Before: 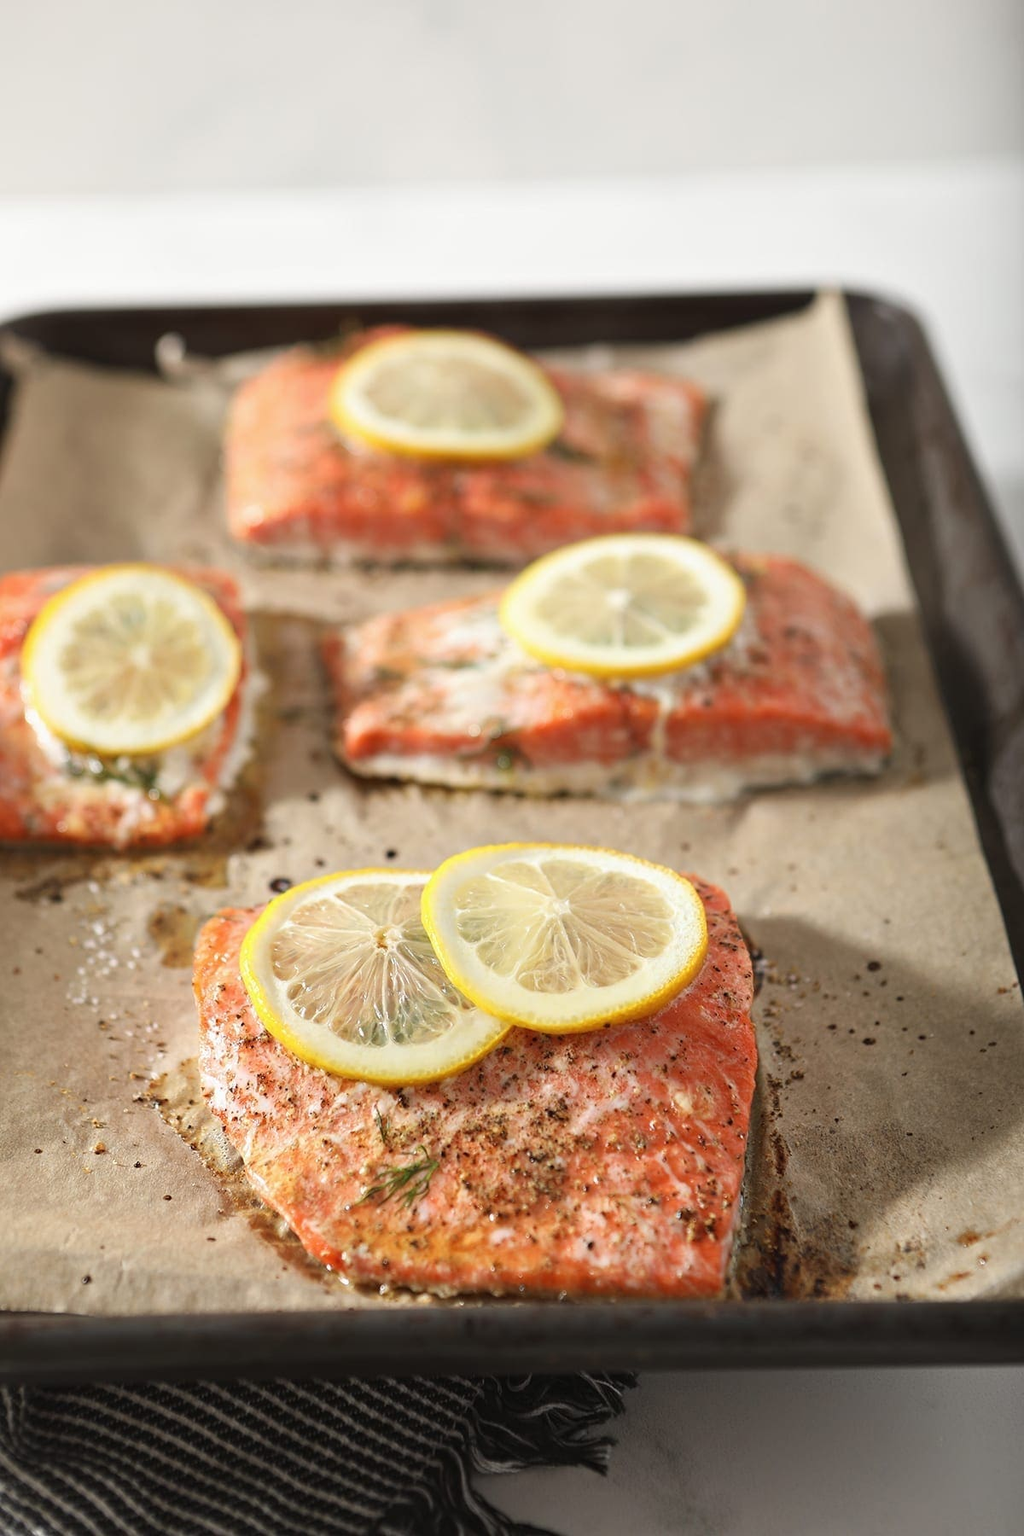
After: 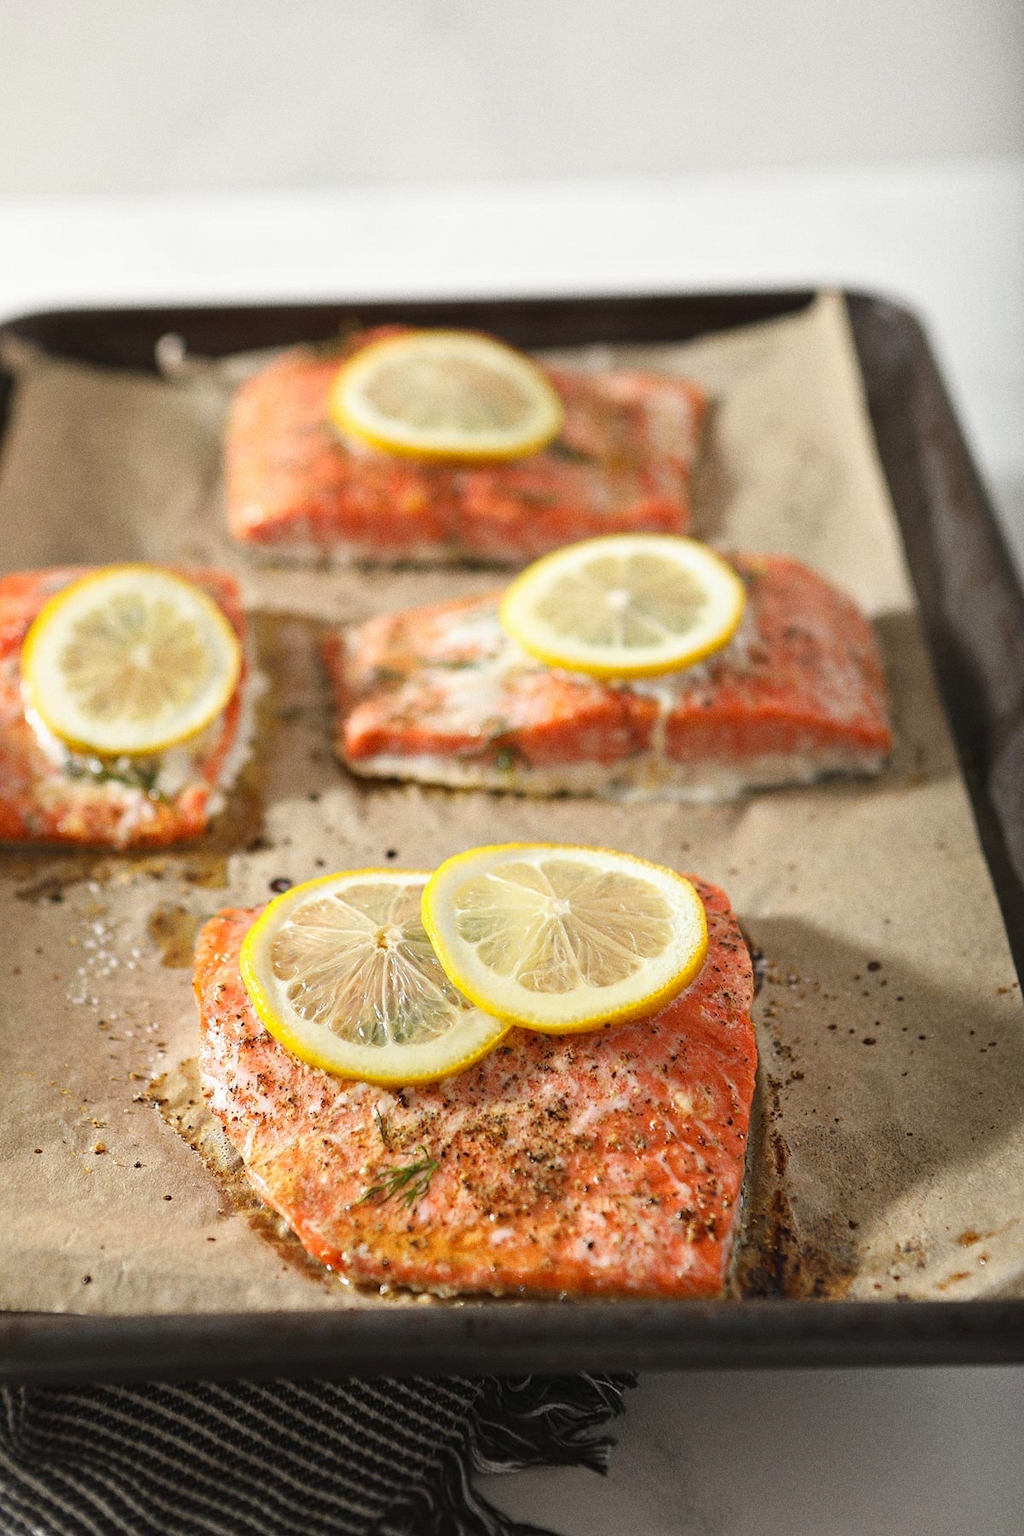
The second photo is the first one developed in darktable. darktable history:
grain: on, module defaults
color balance rgb: perceptual saturation grading › global saturation 10%, global vibrance 10%
